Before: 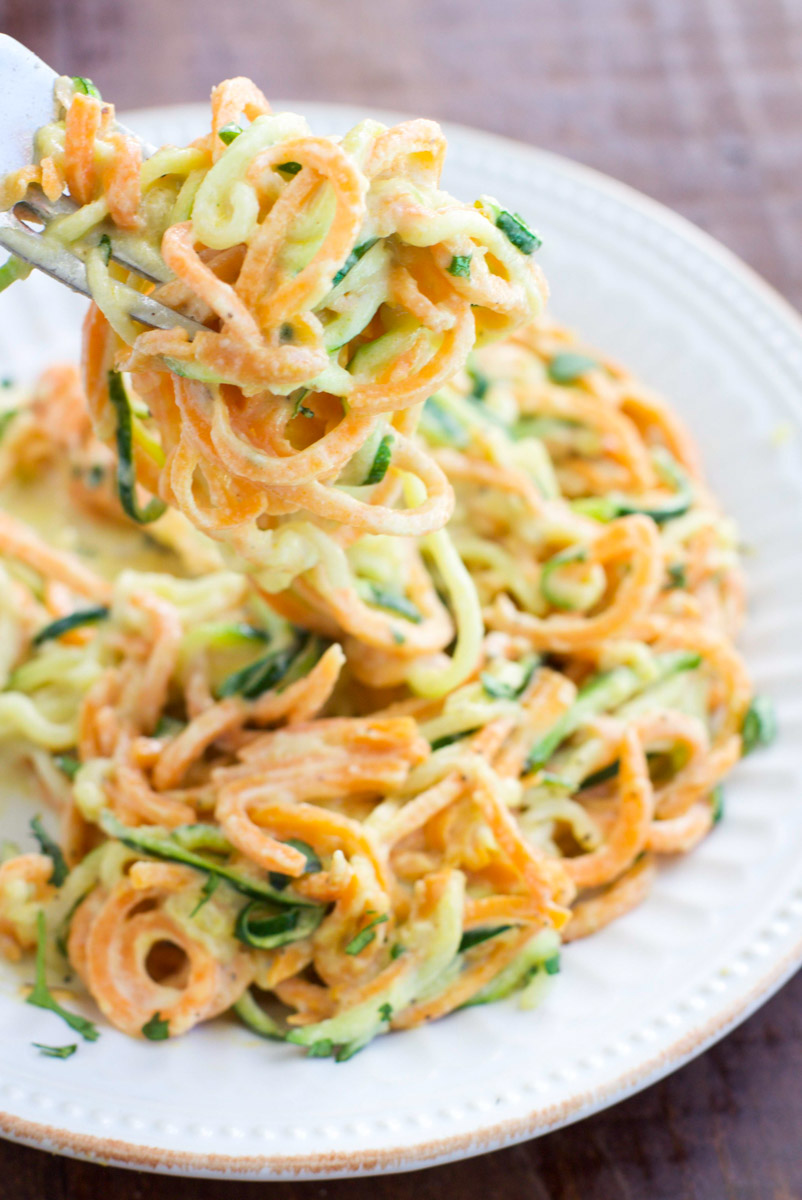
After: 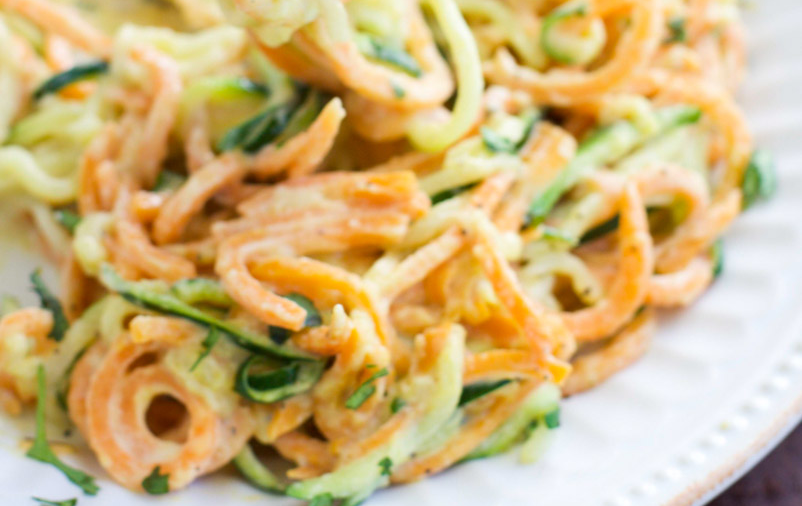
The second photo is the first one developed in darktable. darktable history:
crop: top 45.532%, bottom 12.294%
